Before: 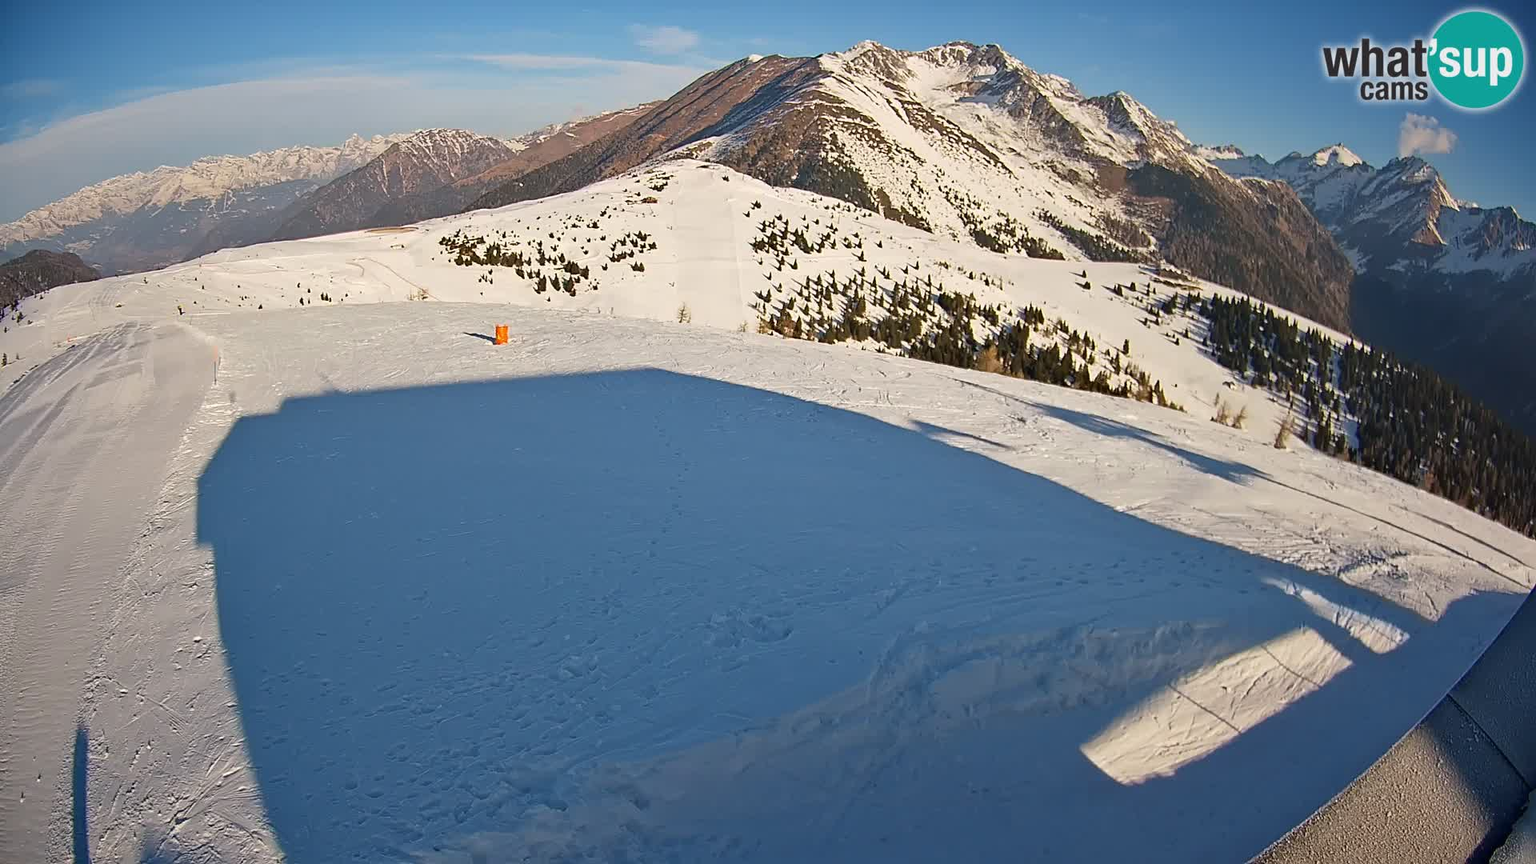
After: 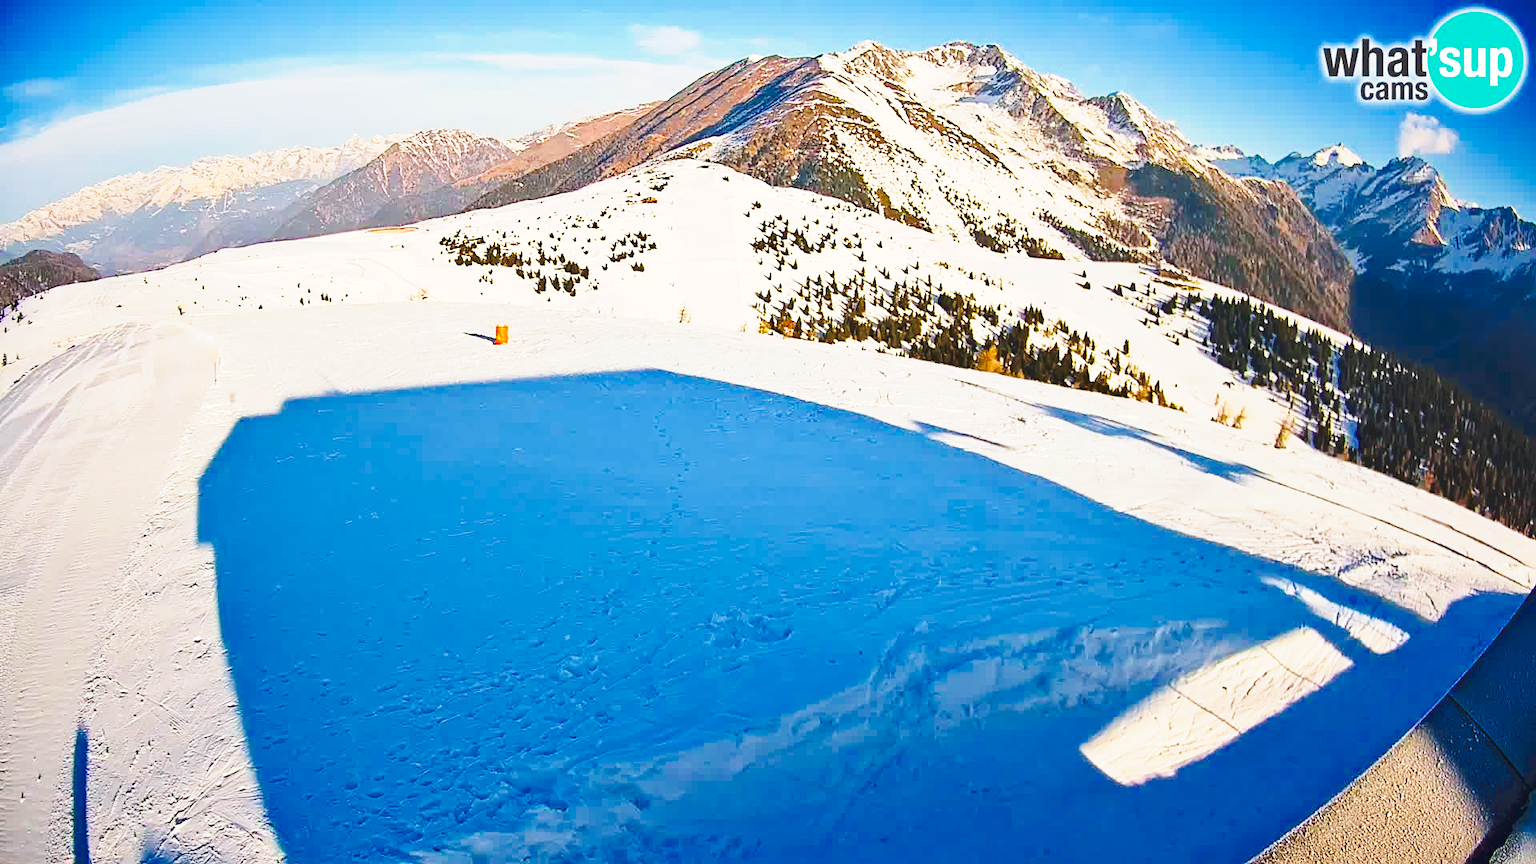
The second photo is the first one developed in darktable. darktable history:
tone curve: curves: ch0 [(0, 0) (0.003, 0.037) (0.011, 0.061) (0.025, 0.104) (0.044, 0.145) (0.069, 0.145) (0.1, 0.127) (0.136, 0.175) (0.177, 0.207) (0.224, 0.252) (0.277, 0.341) (0.335, 0.446) (0.399, 0.554) (0.468, 0.658) (0.543, 0.757) (0.623, 0.843) (0.709, 0.919) (0.801, 0.958) (0.898, 0.975) (1, 1)], preserve colors none
color balance rgb: shadows lift › chroma 1.012%, shadows lift › hue 240.68°, highlights gain › luminance 17.527%, linear chroma grading › global chroma 14.983%, perceptual saturation grading › global saturation 19.578%, perceptual brilliance grading › mid-tones 10.696%, perceptual brilliance grading › shadows 14.948%, saturation formula JzAzBz (2021)
